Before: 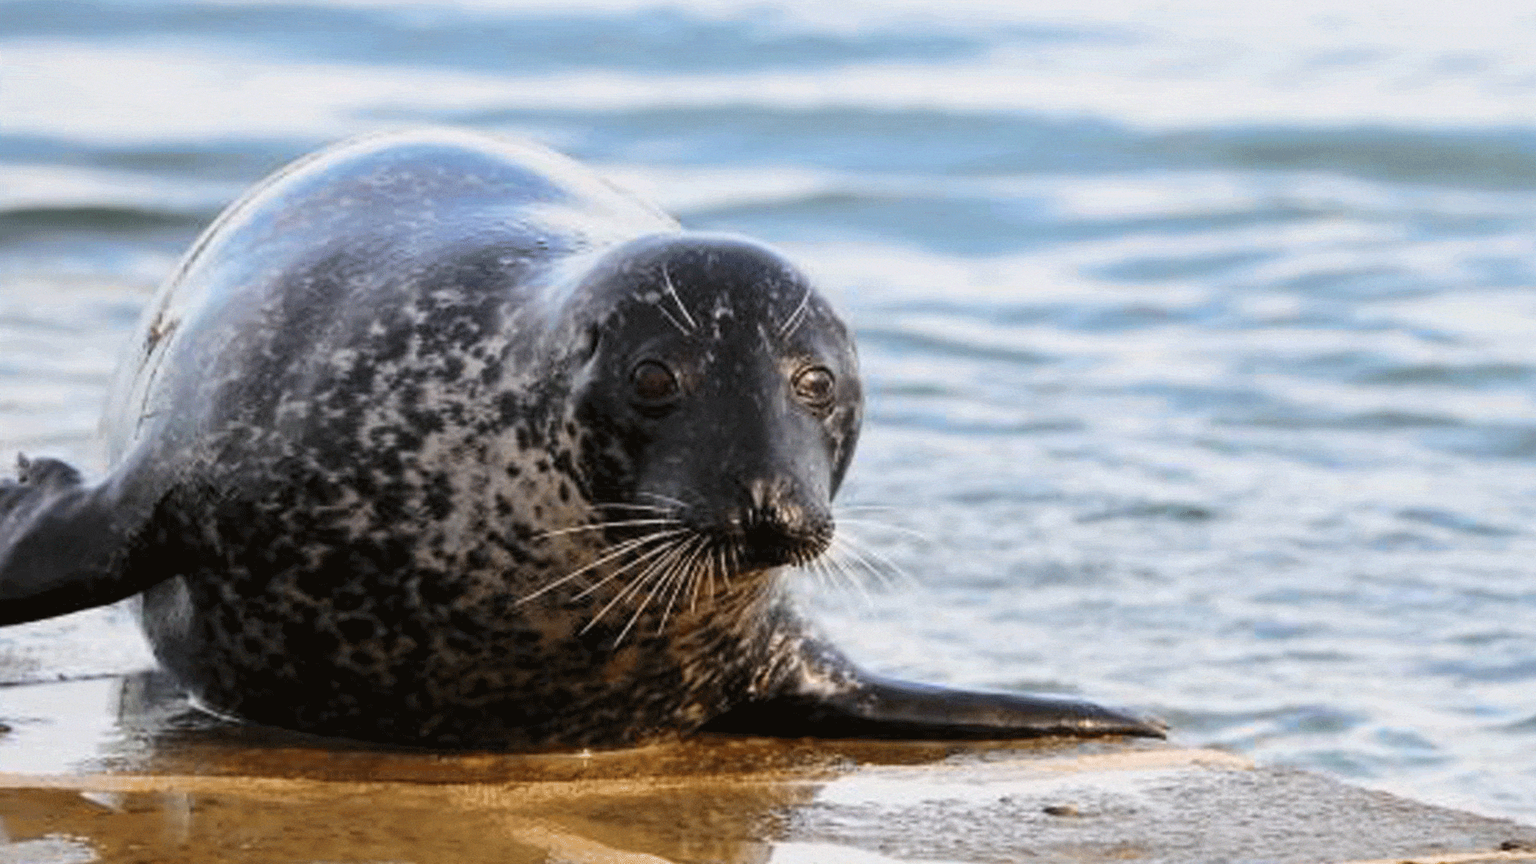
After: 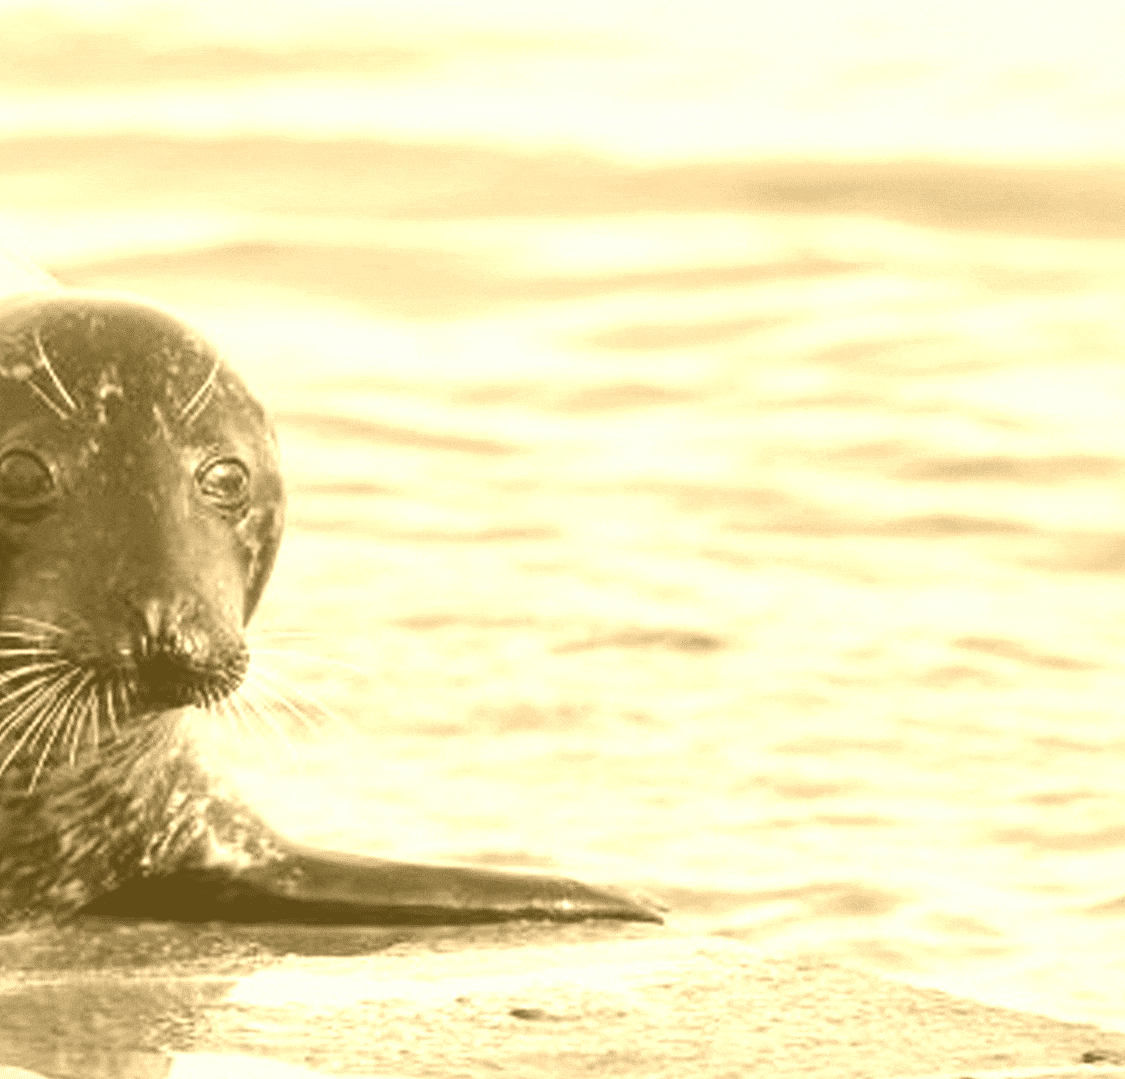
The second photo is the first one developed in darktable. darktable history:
colorize: hue 36°, source mix 100%
shadows and highlights: shadows 25, white point adjustment -3, highlights -30
crop: left 41.402%
